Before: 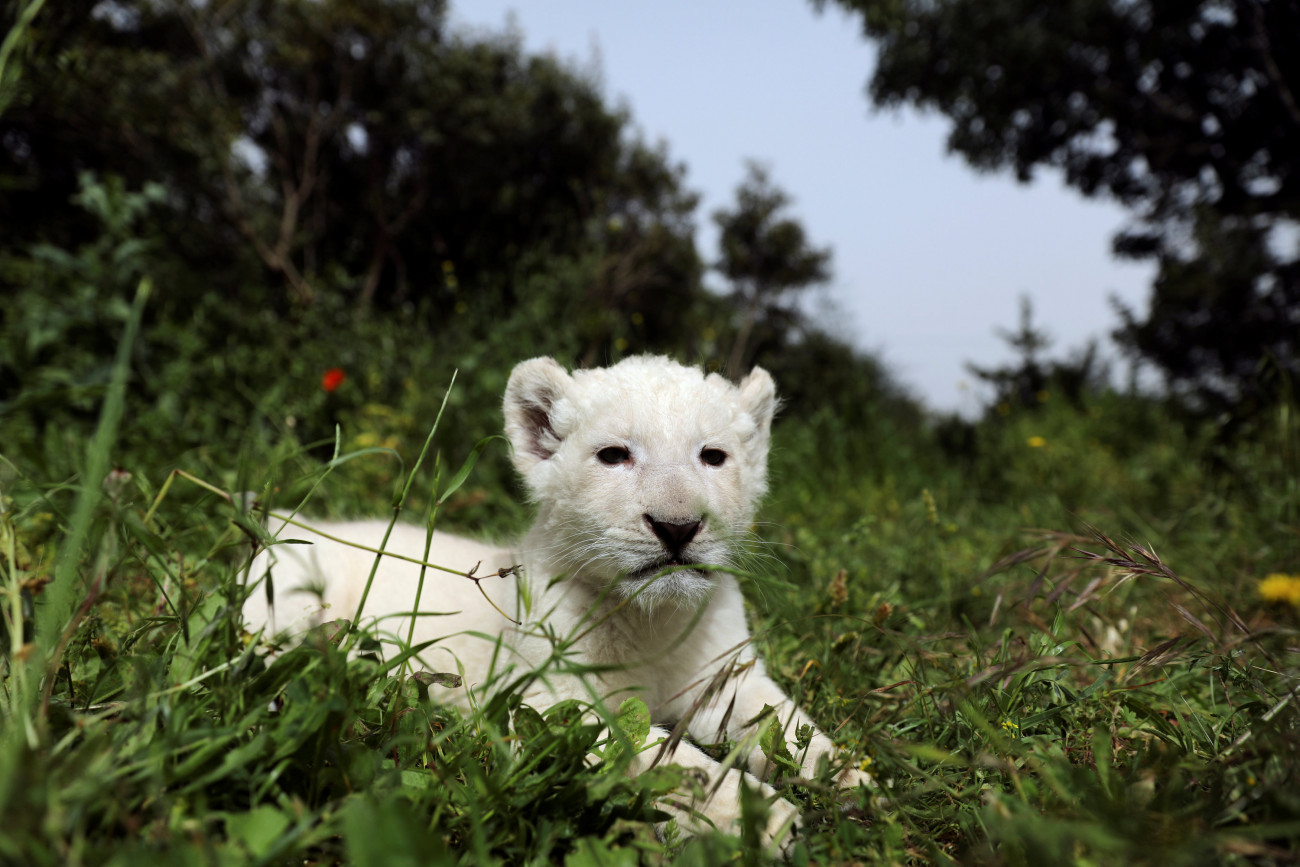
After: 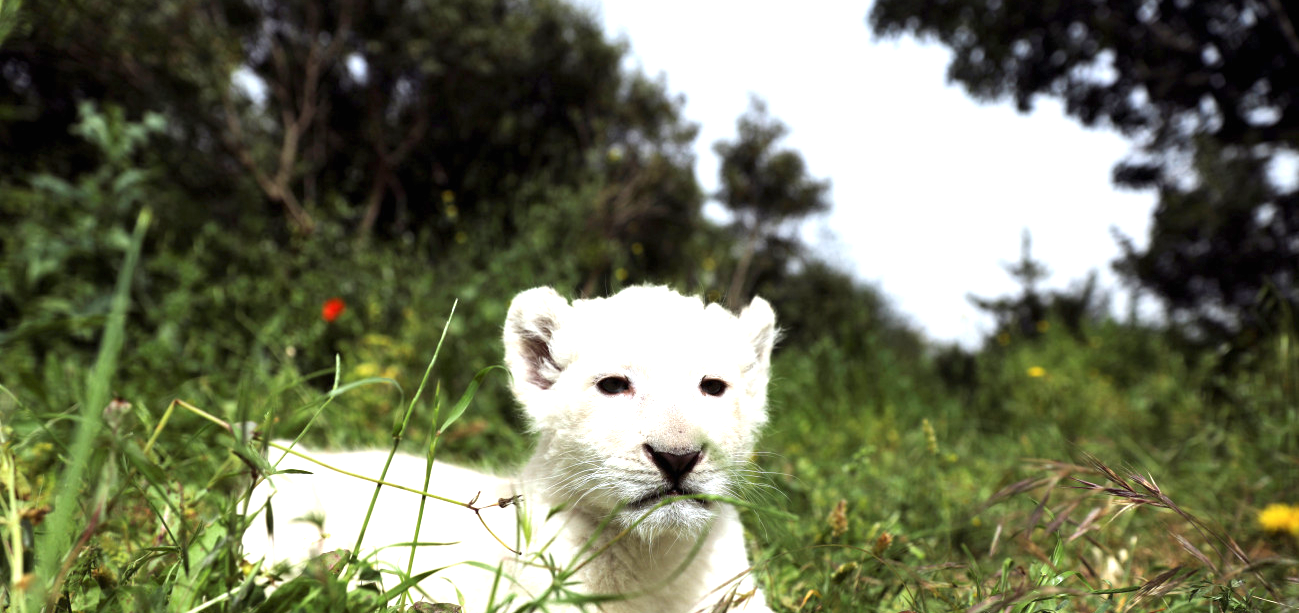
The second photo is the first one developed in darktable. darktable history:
crop and rotate: top 8.293%, bottom 20.996%
exposure: black level correction 0, exposure 1.2 EV, compensate exposure bias true, compensate highlight preservation false
